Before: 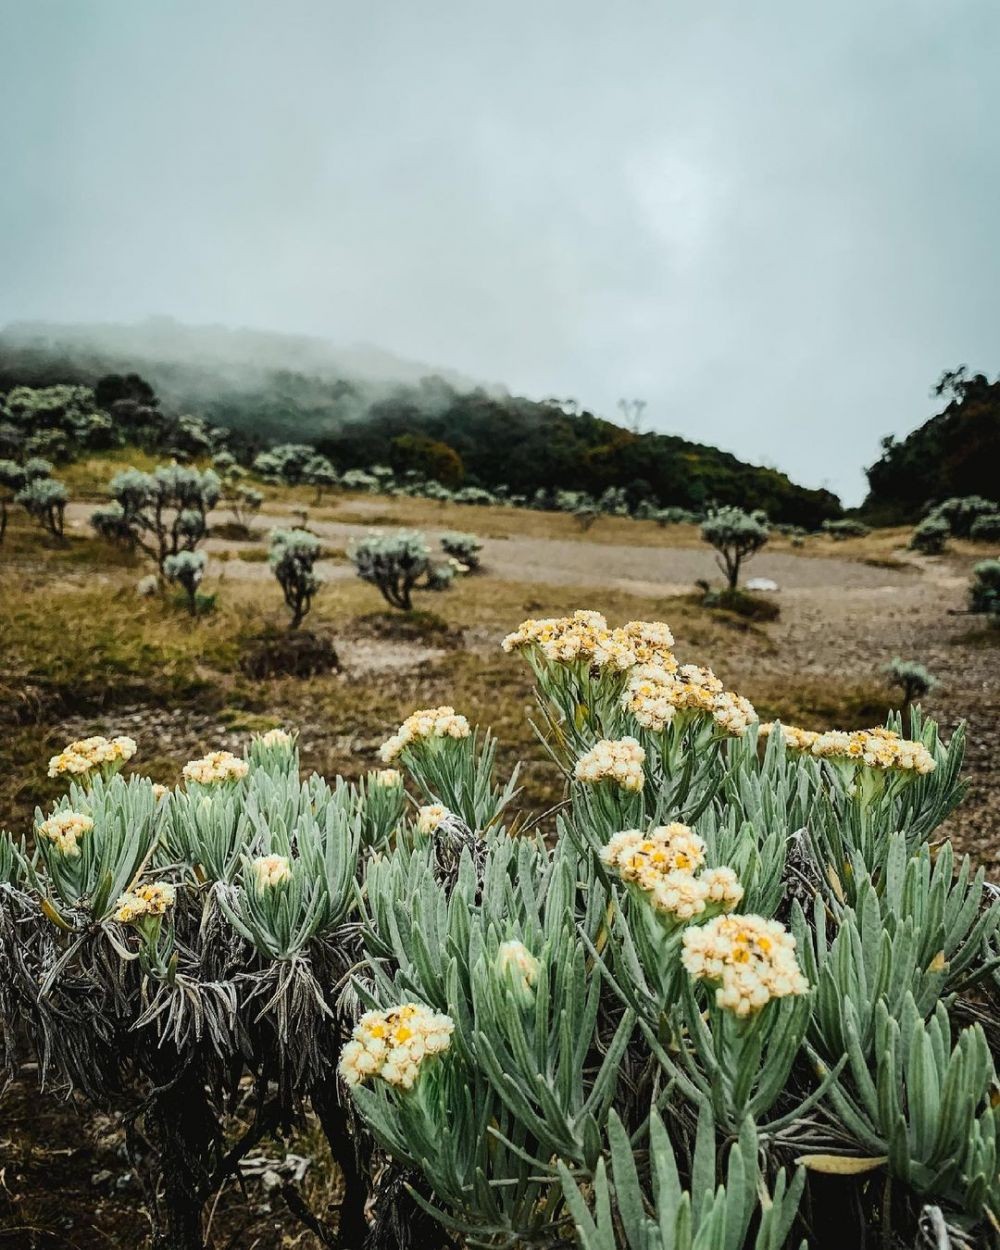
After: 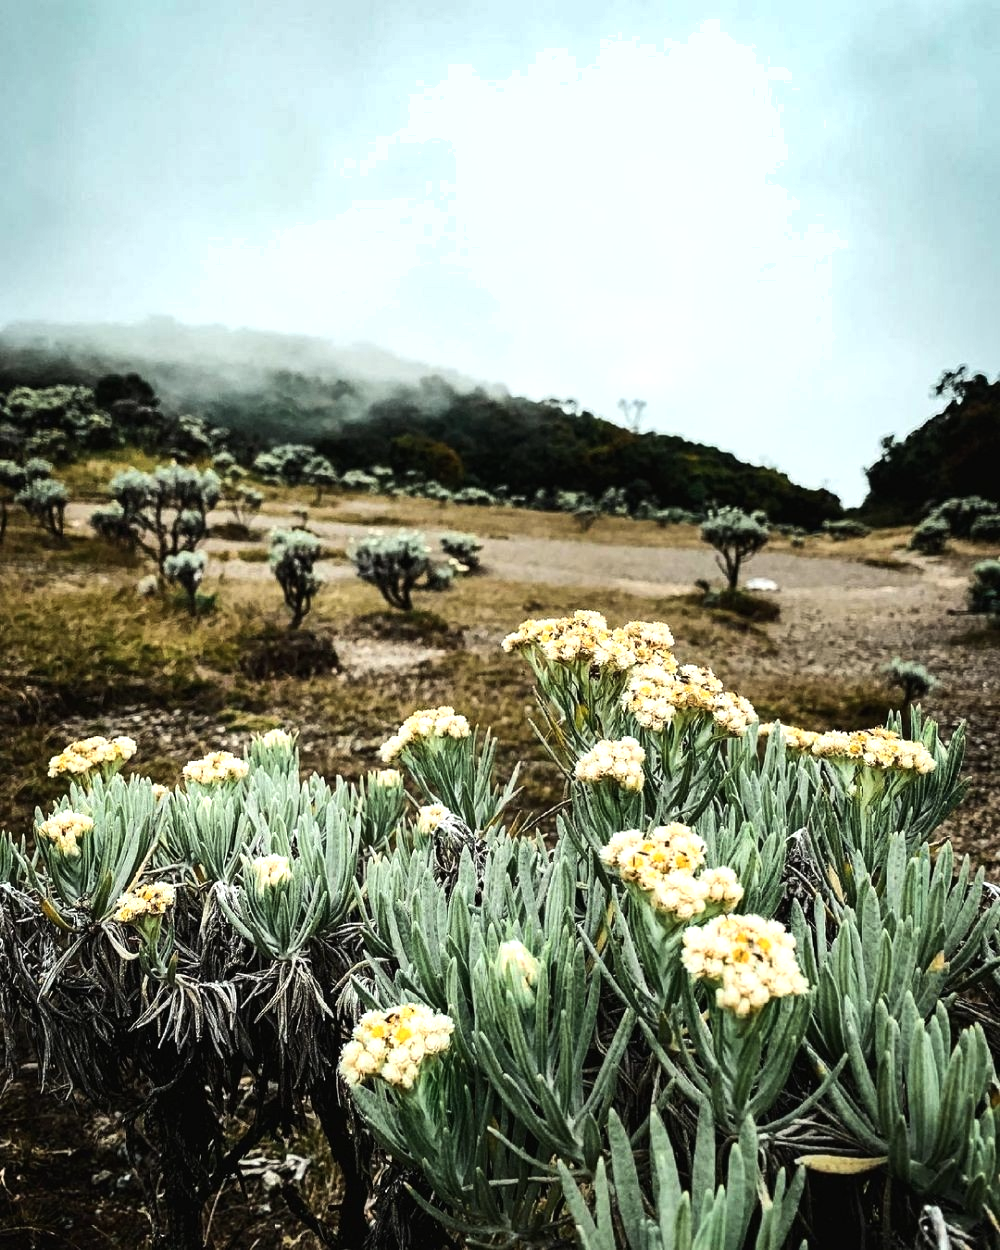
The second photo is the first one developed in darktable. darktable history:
tone equalizer: -8 EV -0.75 EV, -7 EV -0.7 EV, -6 EV -0.6 EV, -5 EV -0.4 EV, -3 EV 0.4 EV, -2 EV 0.6 EV, -1 EV 0.7 EV, +0 EV 0.75 EV, edges refinement/feathering 500, mask exposure compensation -1.57 EV, preserve details no
color balance: on, module defaults
shadows and highlights: shadows 5, soften with gaussian
contrast brightness saturation: contrast 0.01, saturation -0.05
